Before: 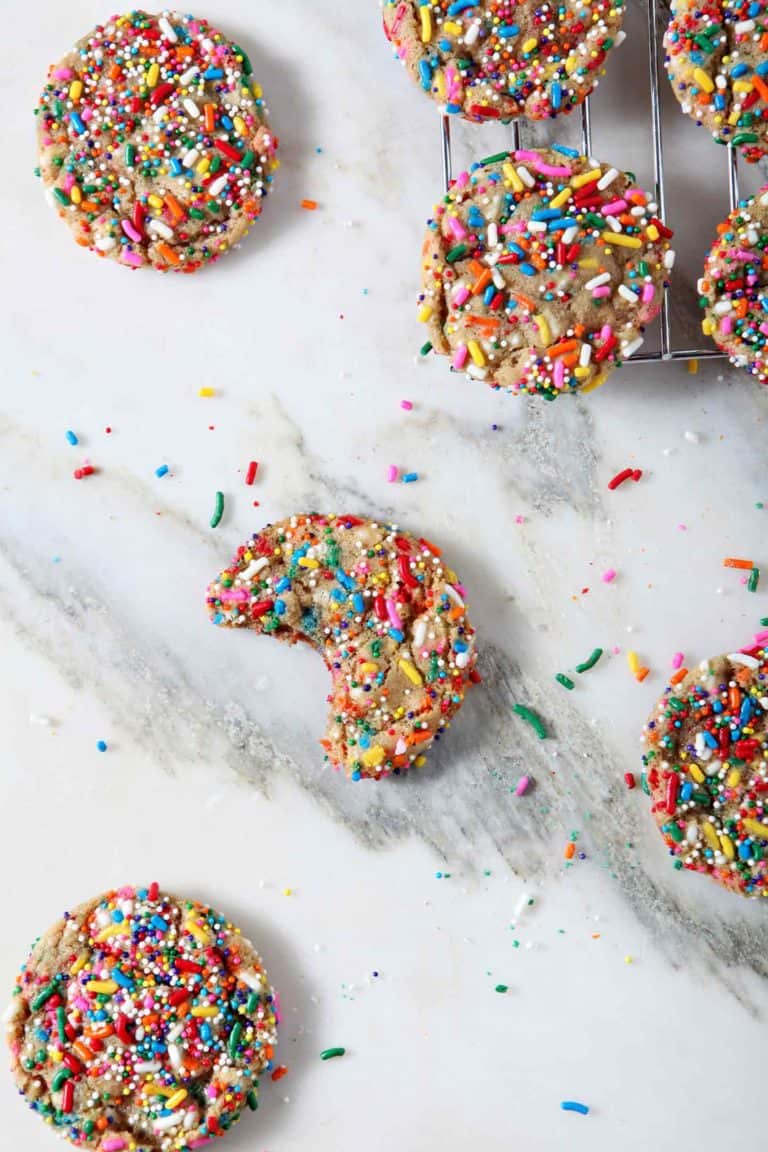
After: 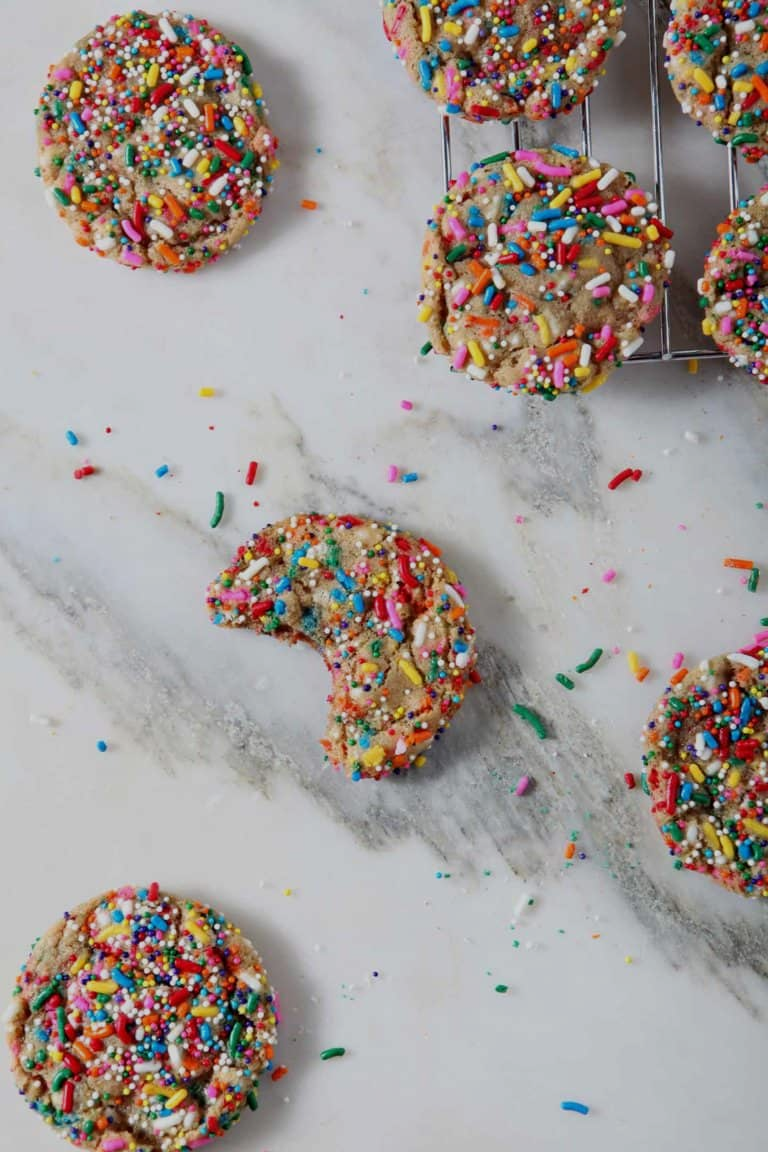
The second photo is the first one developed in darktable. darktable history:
exposure: exposure -0.591 EV, compensate highlight preservation false
